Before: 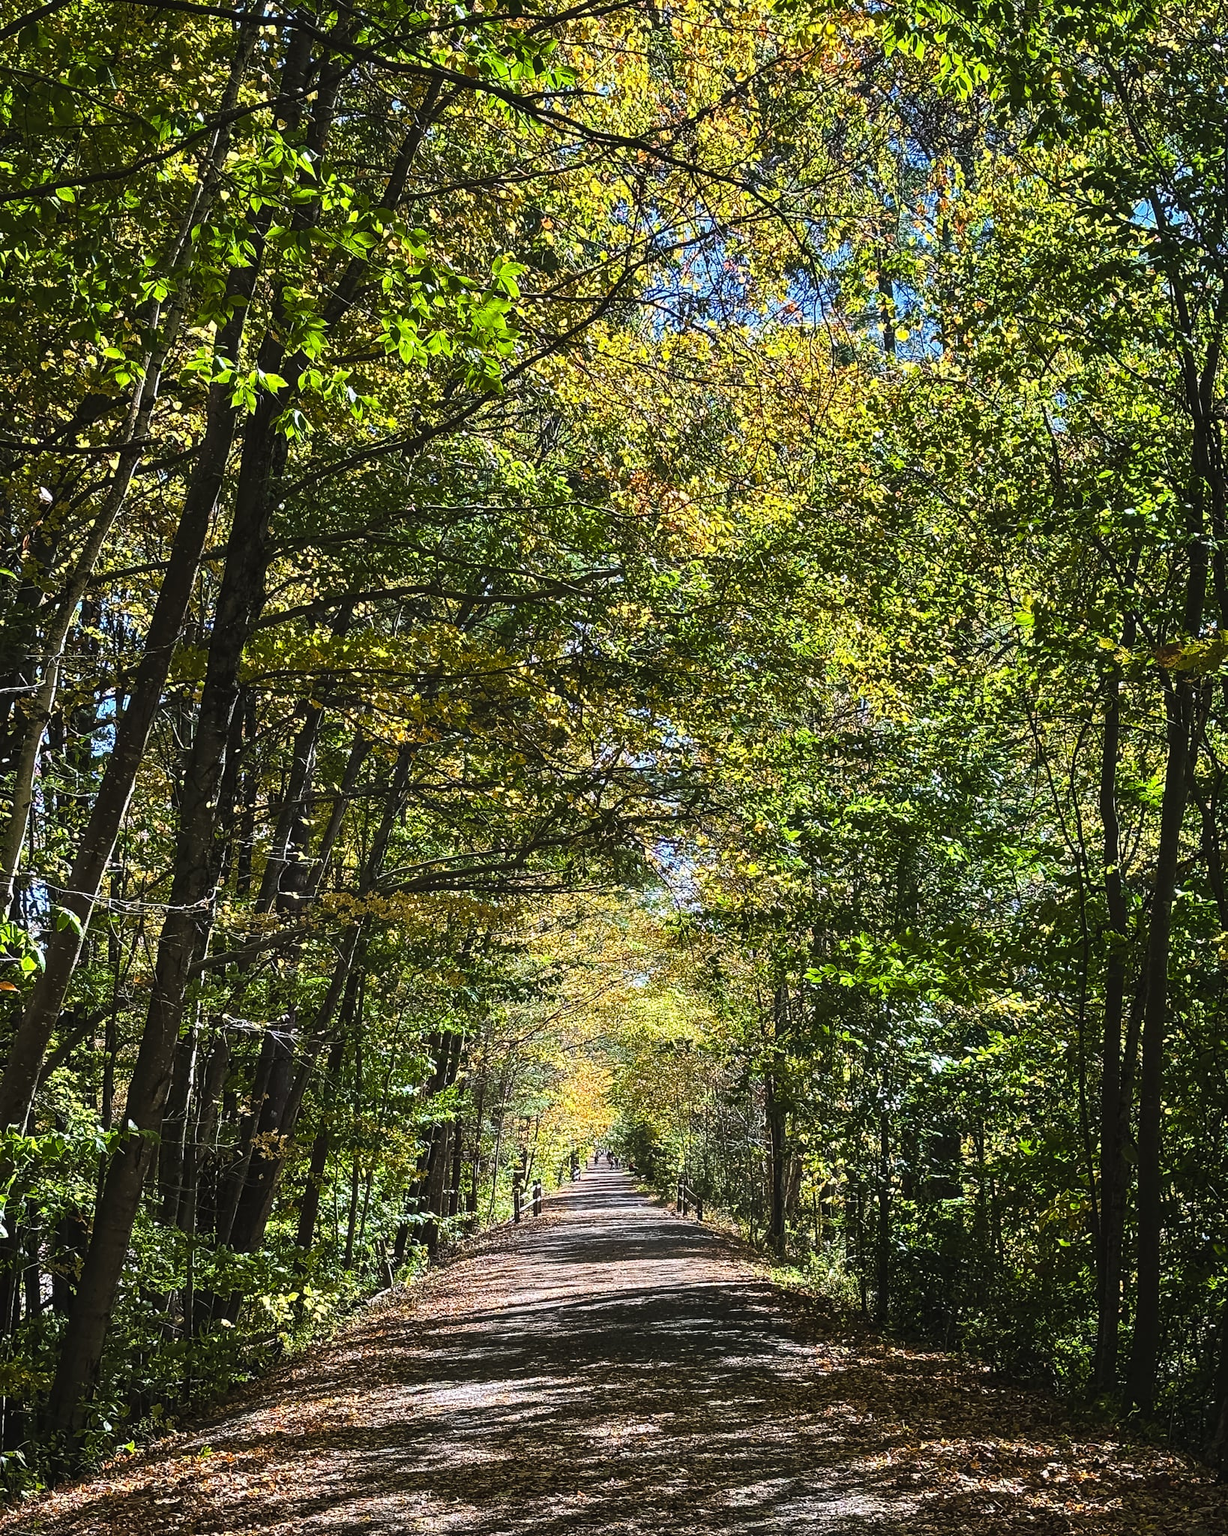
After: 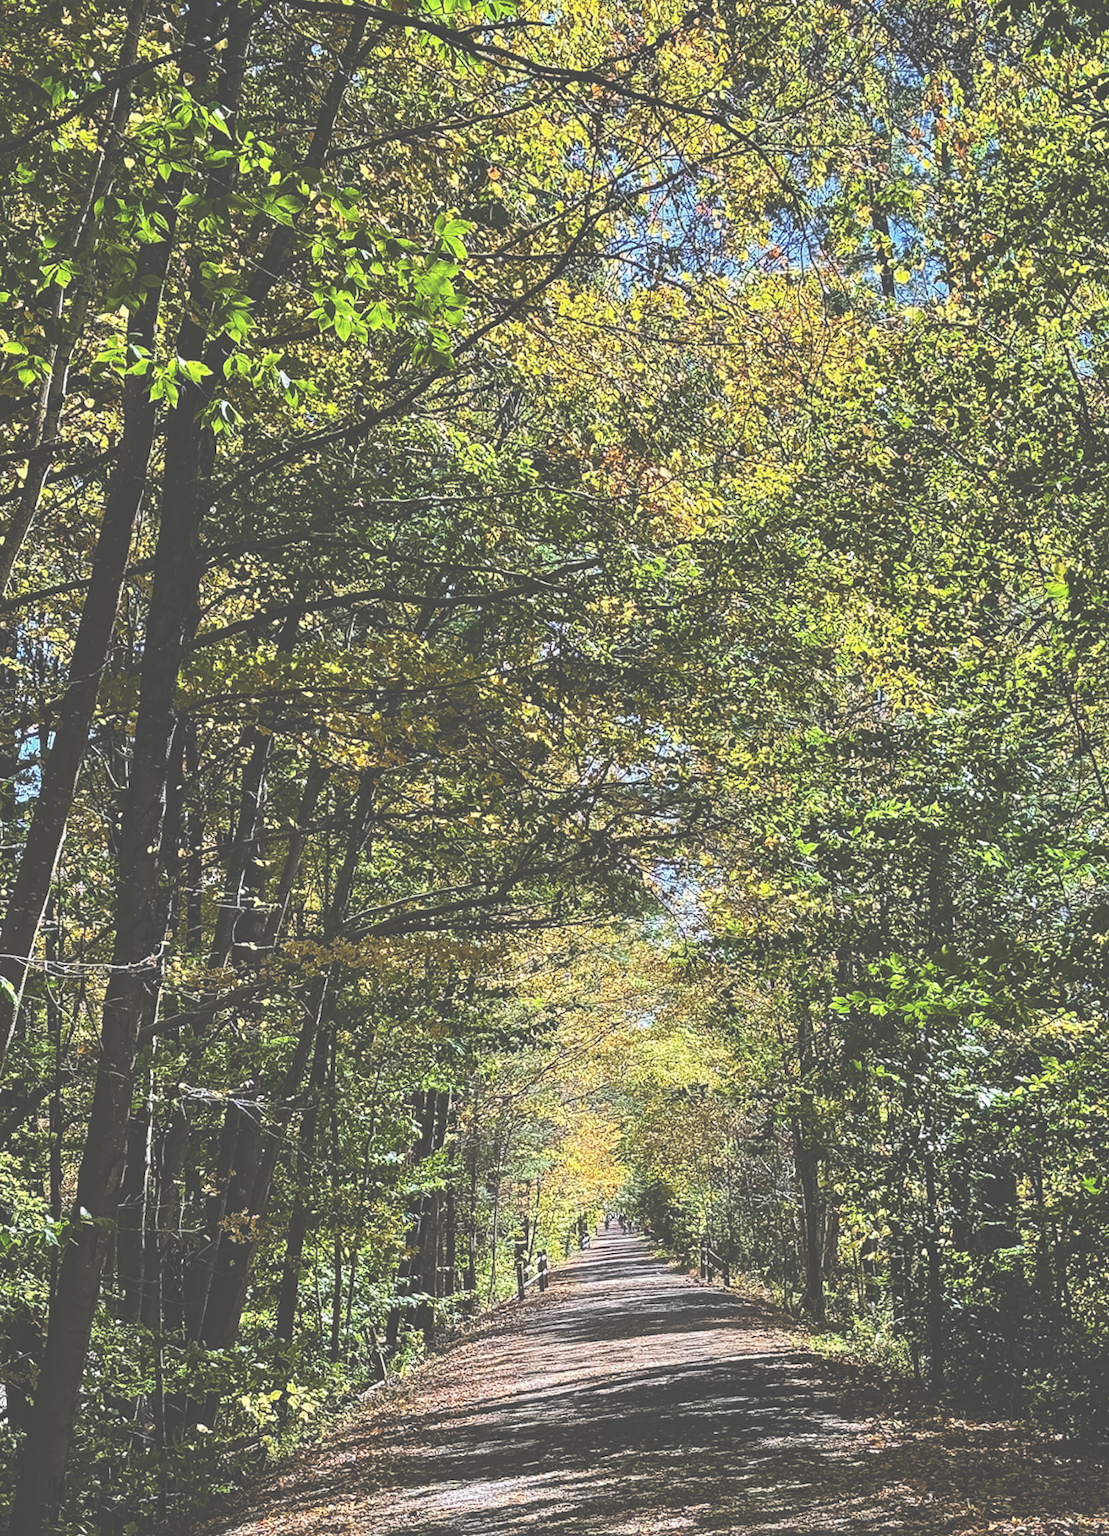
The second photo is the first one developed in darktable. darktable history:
exposure: black level correction -0.062, exposure -0.05 EV, compensate highlight preservation false
rotate and perspective: rotation -2.12°, lens shift (vertical) 0.009, lens shift (horizontal) -0.008, automatic cropping original format, crop left 0.036, crop right 0.964, crop top 0.05, crop bottom 0.959
crop and rotate: angle 1°, left 4.281%, top 0.642%, right 11.383%, bottom 2.486%
